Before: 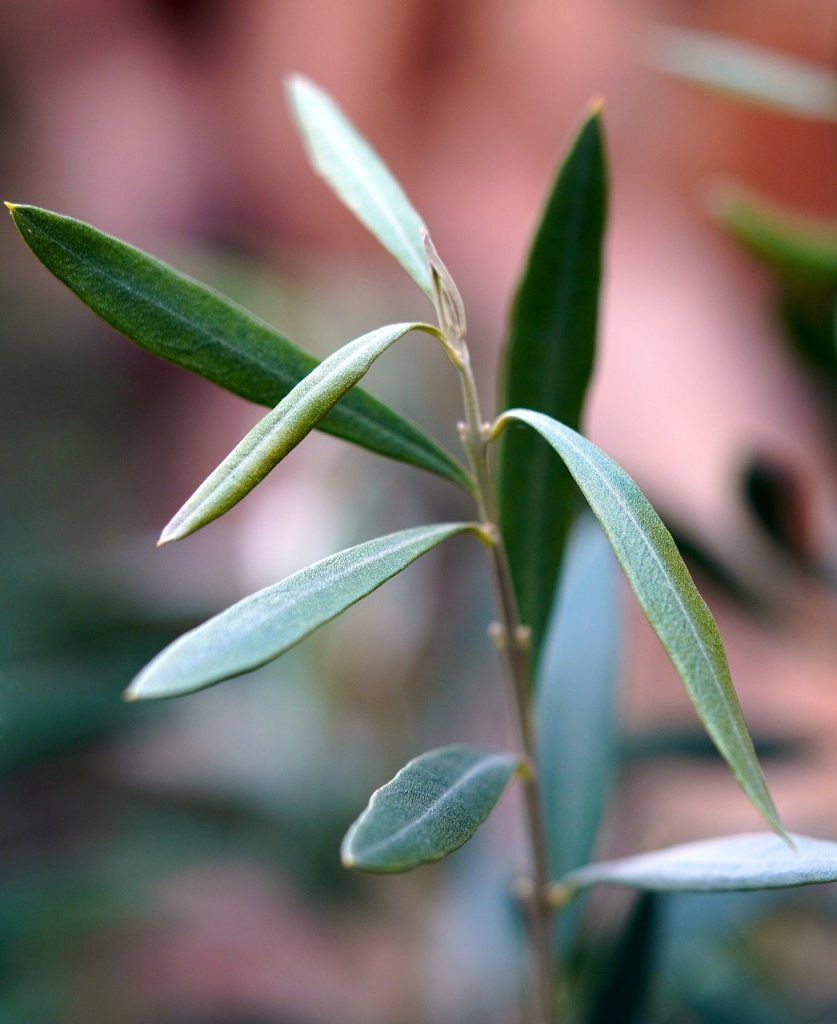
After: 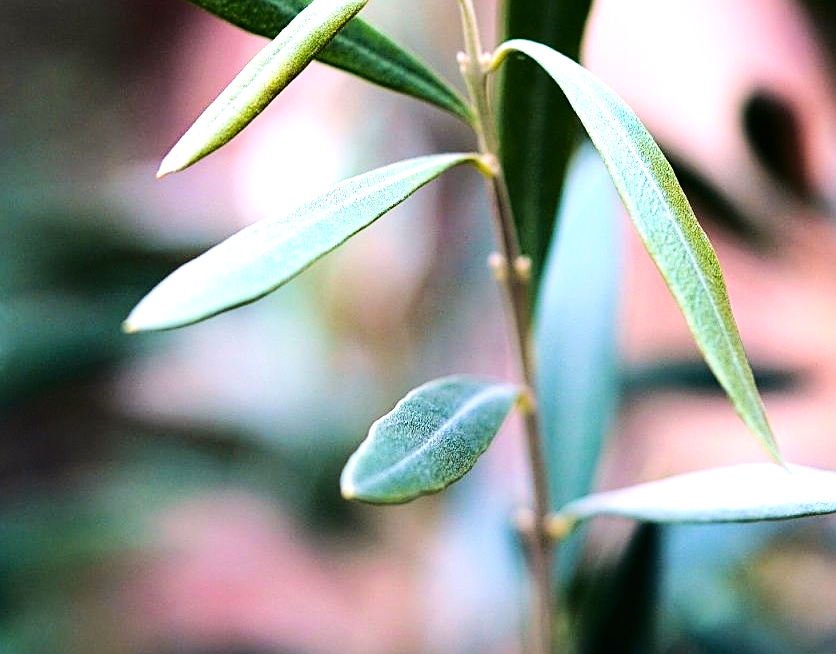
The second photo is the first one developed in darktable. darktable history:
crop and rotate: top 36.12%
base curve: curves: ch0 [(0, 0) (0.036, 0.025) (0.121, 0.166) (0.206, 0.329) (0.605, 0.79) (1, 1)]
sharpen: on, module defaults
shadows and highlights: shadows 33.1, highlights -46.63, compress 49.9%, soften with gaussian
velvia: strength 15.34%
tone equalizer: -8 EV -0.73 EV, -7 EV -0.703 EV, -6 EV -0.582 EV, -5 EV -0.379 EV, -3 EV 0.404 EV, -2 EV 0.6 EV, -1 EV 0.697 EV, +0 EV 0.751 EV, mask exposure compensation -0.505 EV
color correction: highlights a* 3.01, highlights b* -1.24, shadows a* -0.105, shadows b* 2.17, saturation 0.983
exposure: exposure 0.202 EV, compensate exposure bias true, compensate highlight preservation false
